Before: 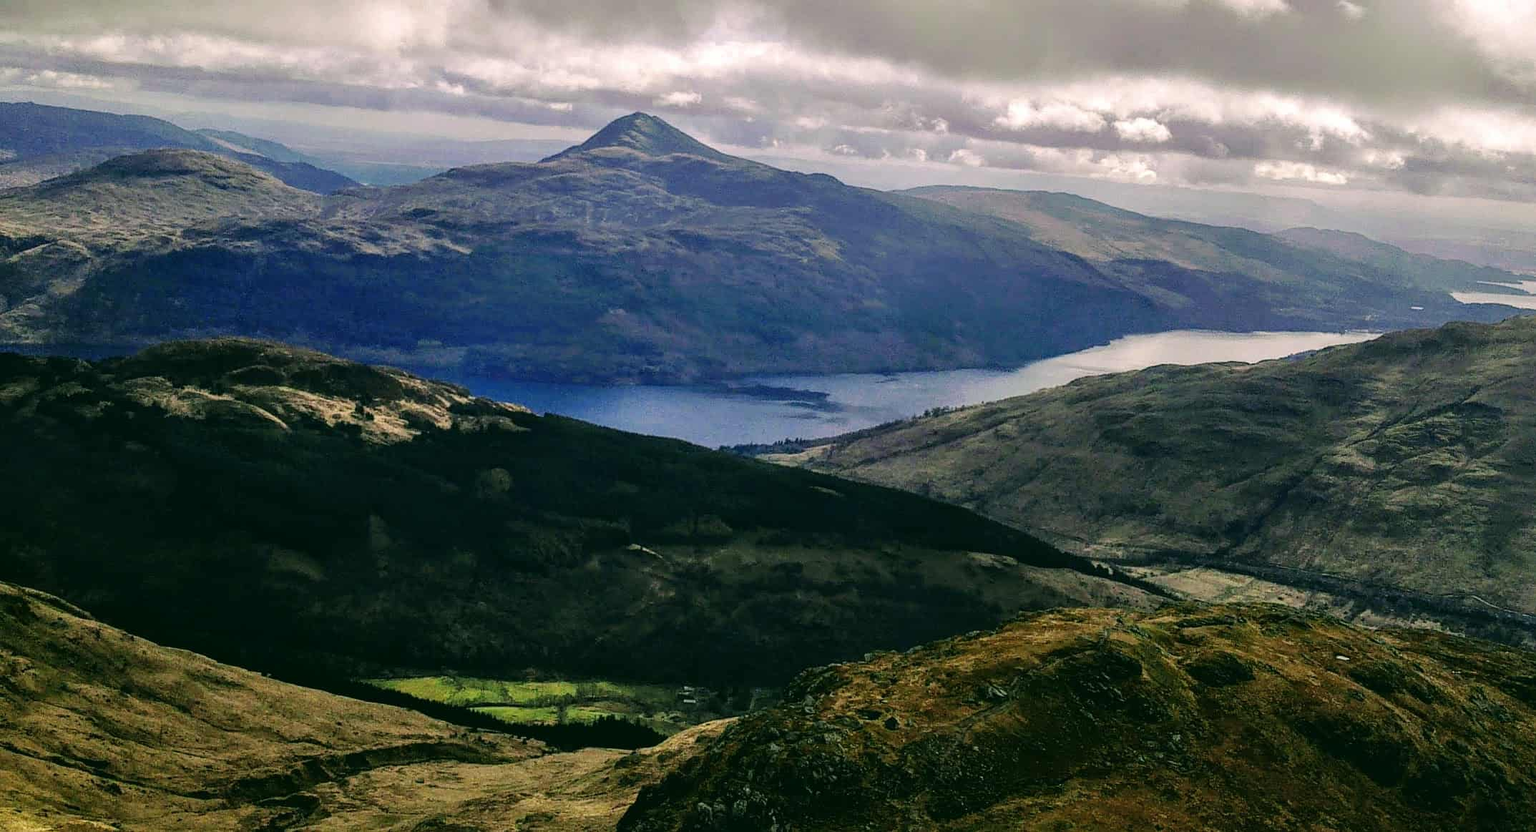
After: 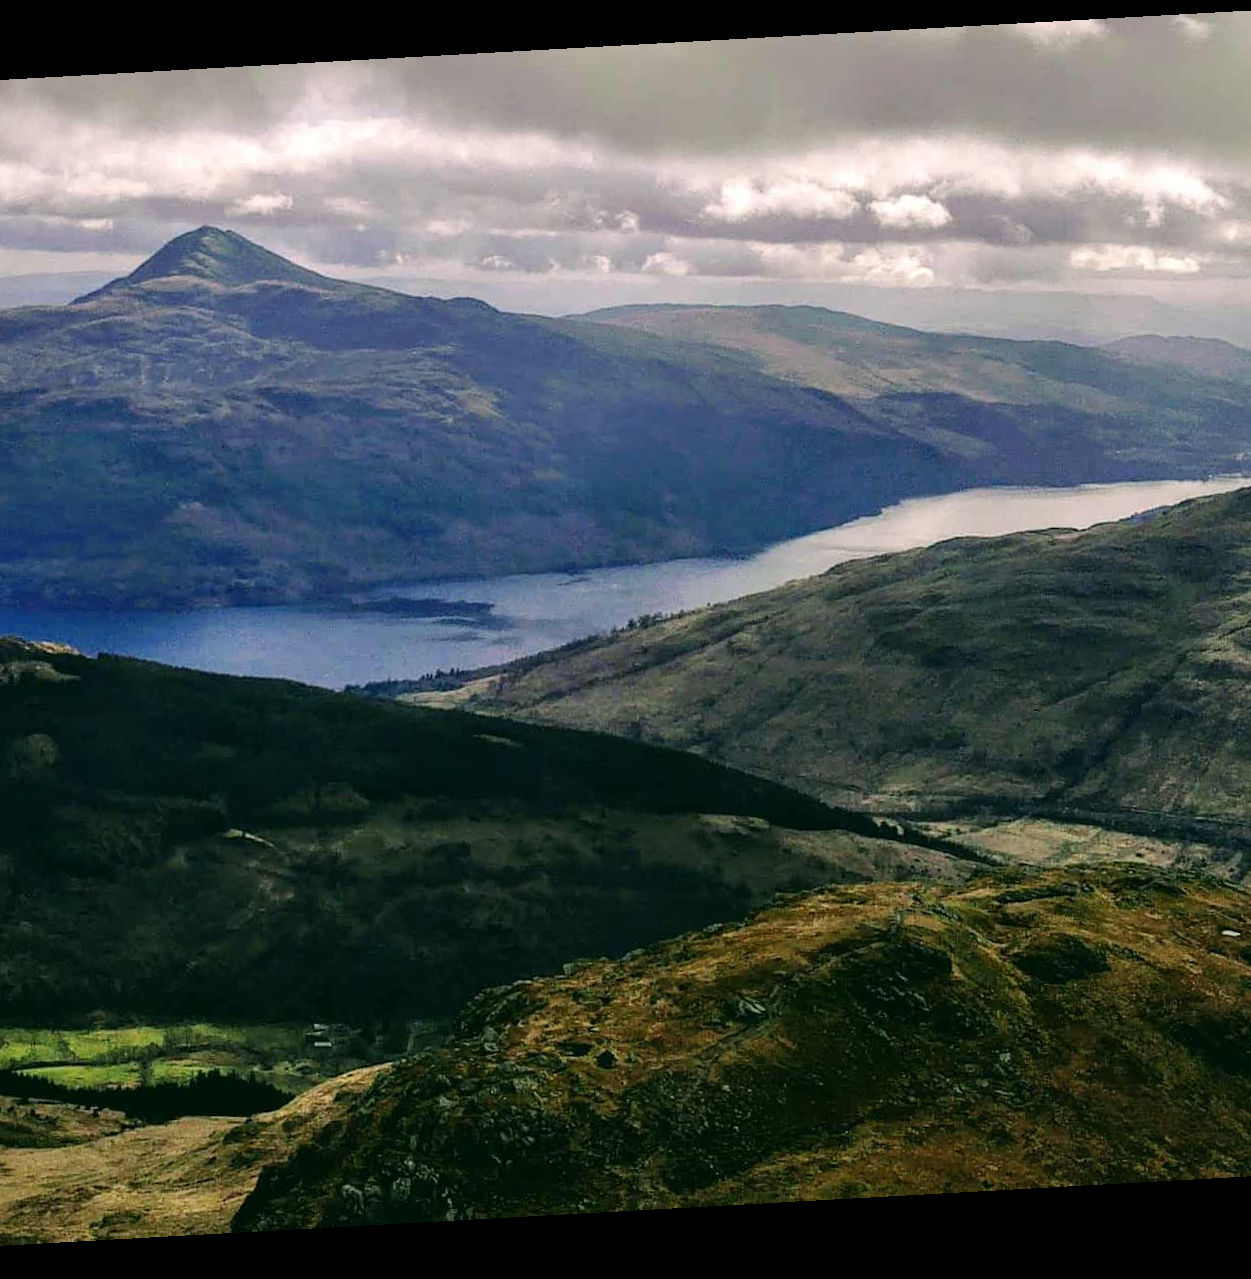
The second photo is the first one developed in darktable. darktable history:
crop: left 31.458%, top 0%, right 11.876%
rotate and perspective: rotation -3.18°, automatic cropping off
levels: levels [0, 0.498, 0.996]
